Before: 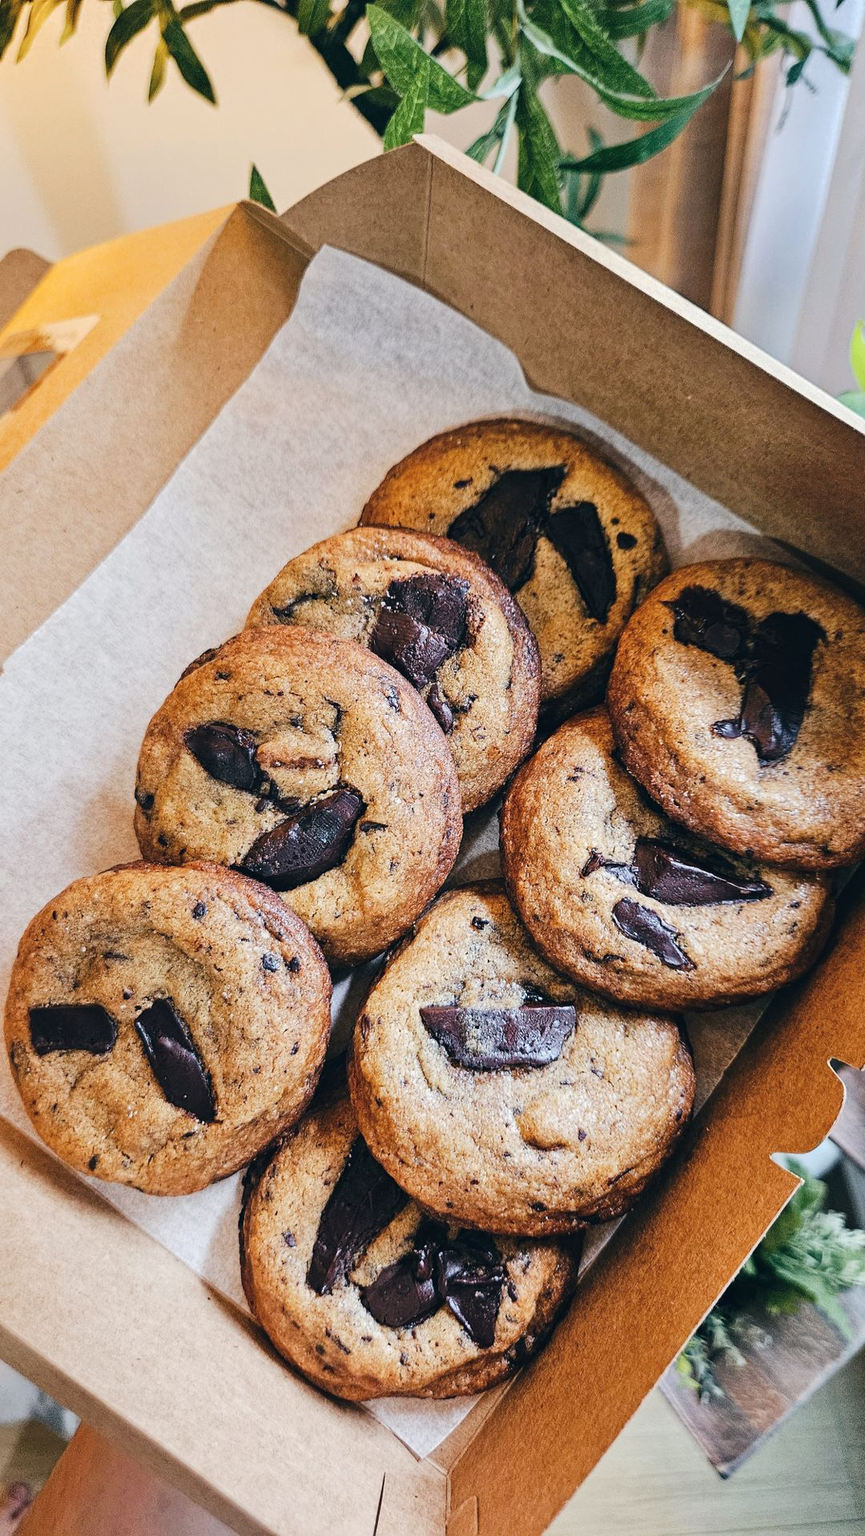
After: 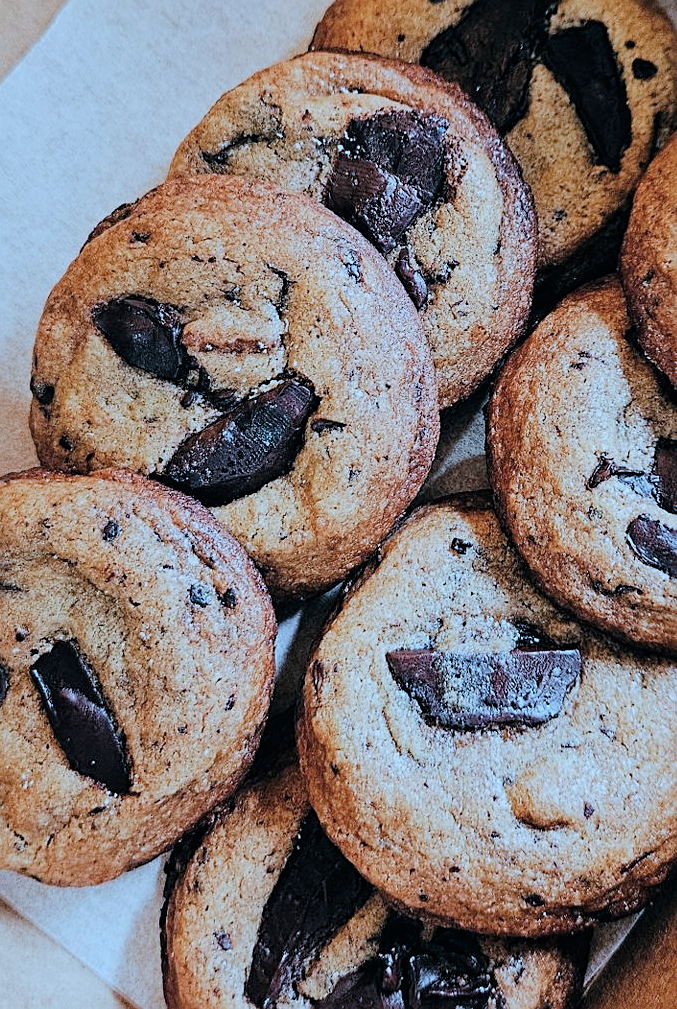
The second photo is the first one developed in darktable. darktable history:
color correction: highlights a* -9.16, highlights b* -23.81
tone equalizer: on, module defaults
sharpen: on, module defaults
filmic rgb: middle gray luminance 18.22%, black relative exposure -8.99 EV, white relative exposure 3.73 EV, threshold 5.95 EV, target black luminance 0%, hardness 4.84, latitude 67.43%, contrast 0.958, highlights saturation mix 18.8%, shadows ↔ highlights balance 22.01%, enable highlight reconstruction true
crop: left 12.848%, top 31.664%, right 24.44%, bottom 15.658%
